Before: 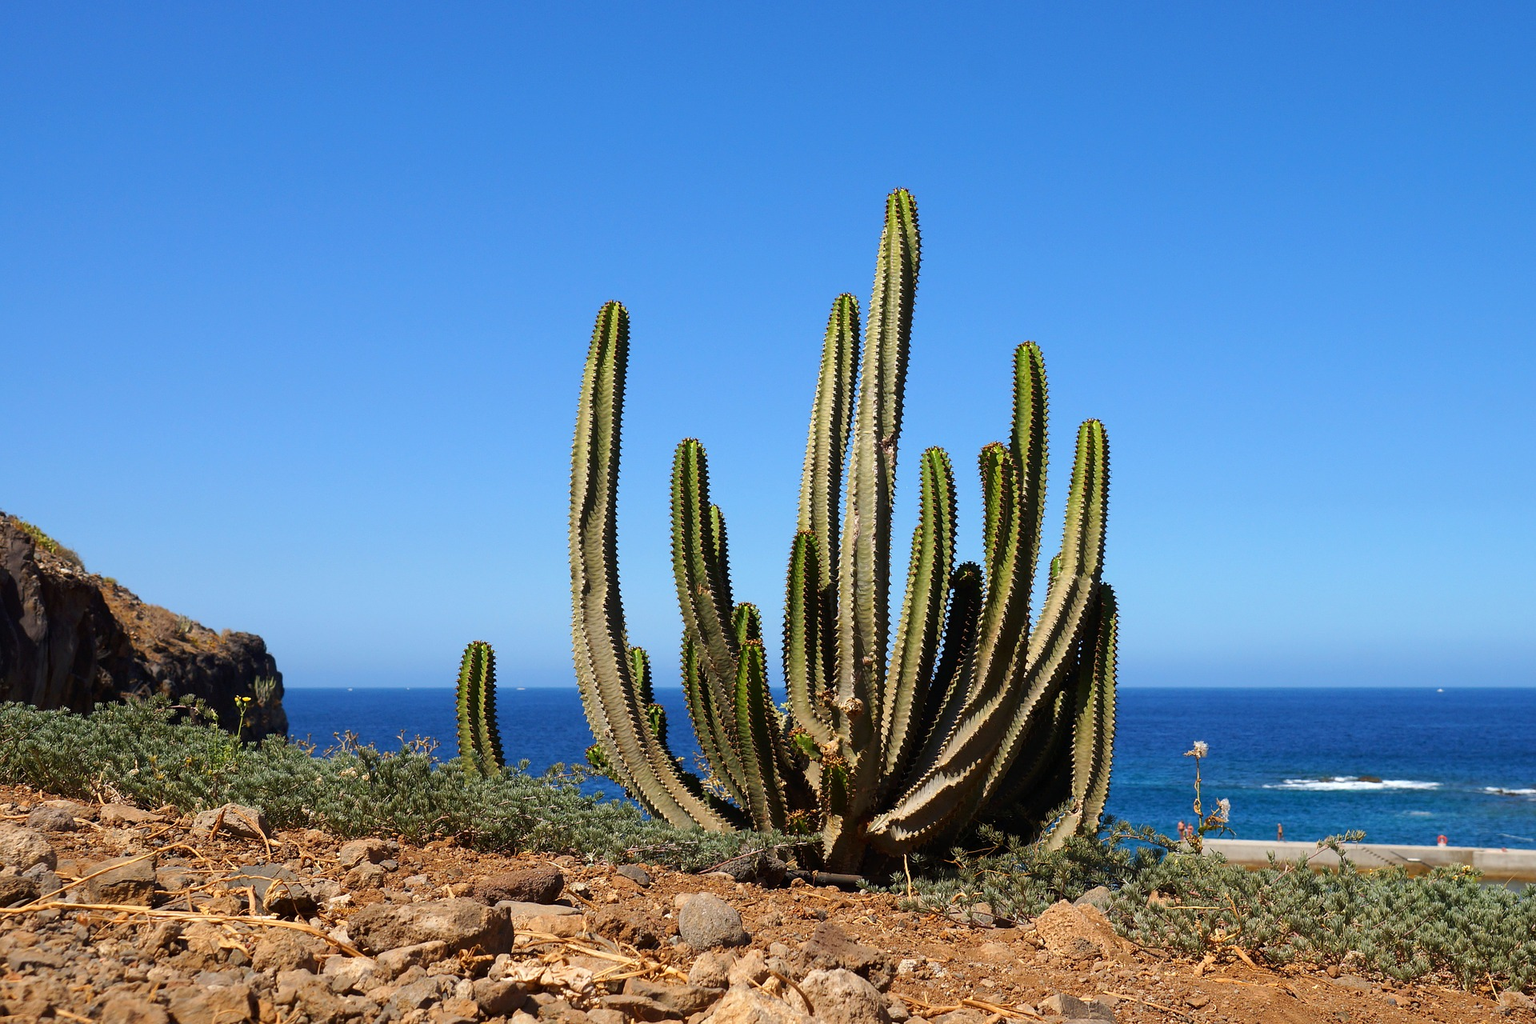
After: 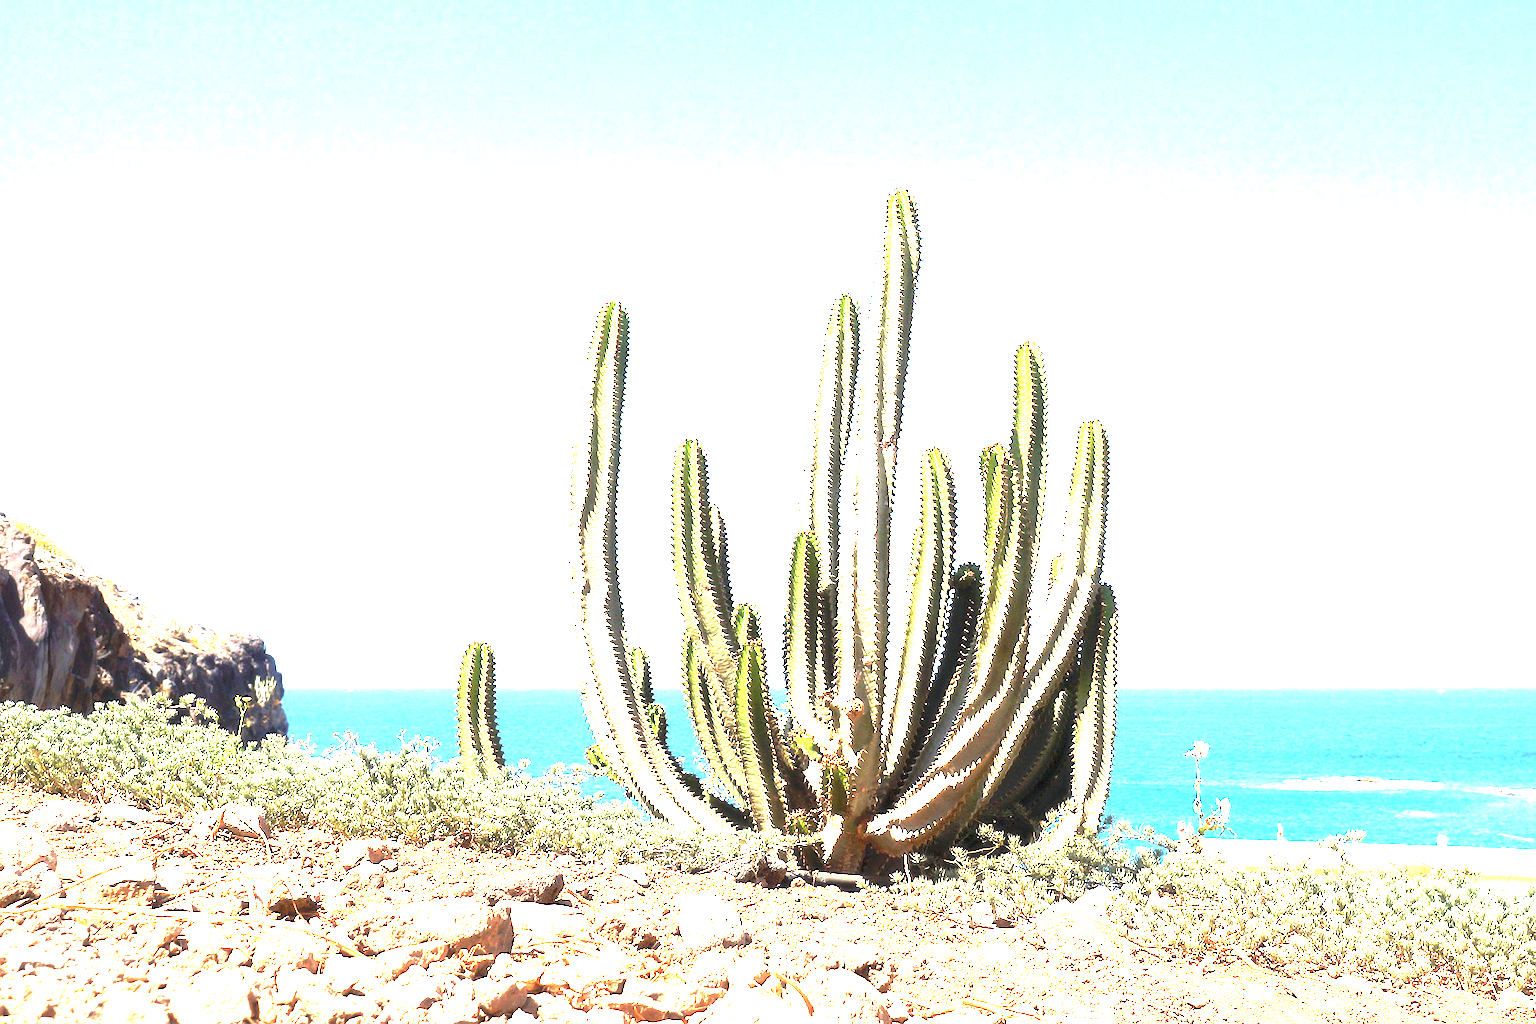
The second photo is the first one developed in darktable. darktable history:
levels: mode automatic, black 0.023%, white 99.97%, levels [0.062, 0.494, 0.925]
soften: size 10%, saturation 50%, brightness 0.2 EV, mix 10%
exposure: black level correction 0, exposure 4 EV, compensate exposure bias true, compensate highlight preservation false
